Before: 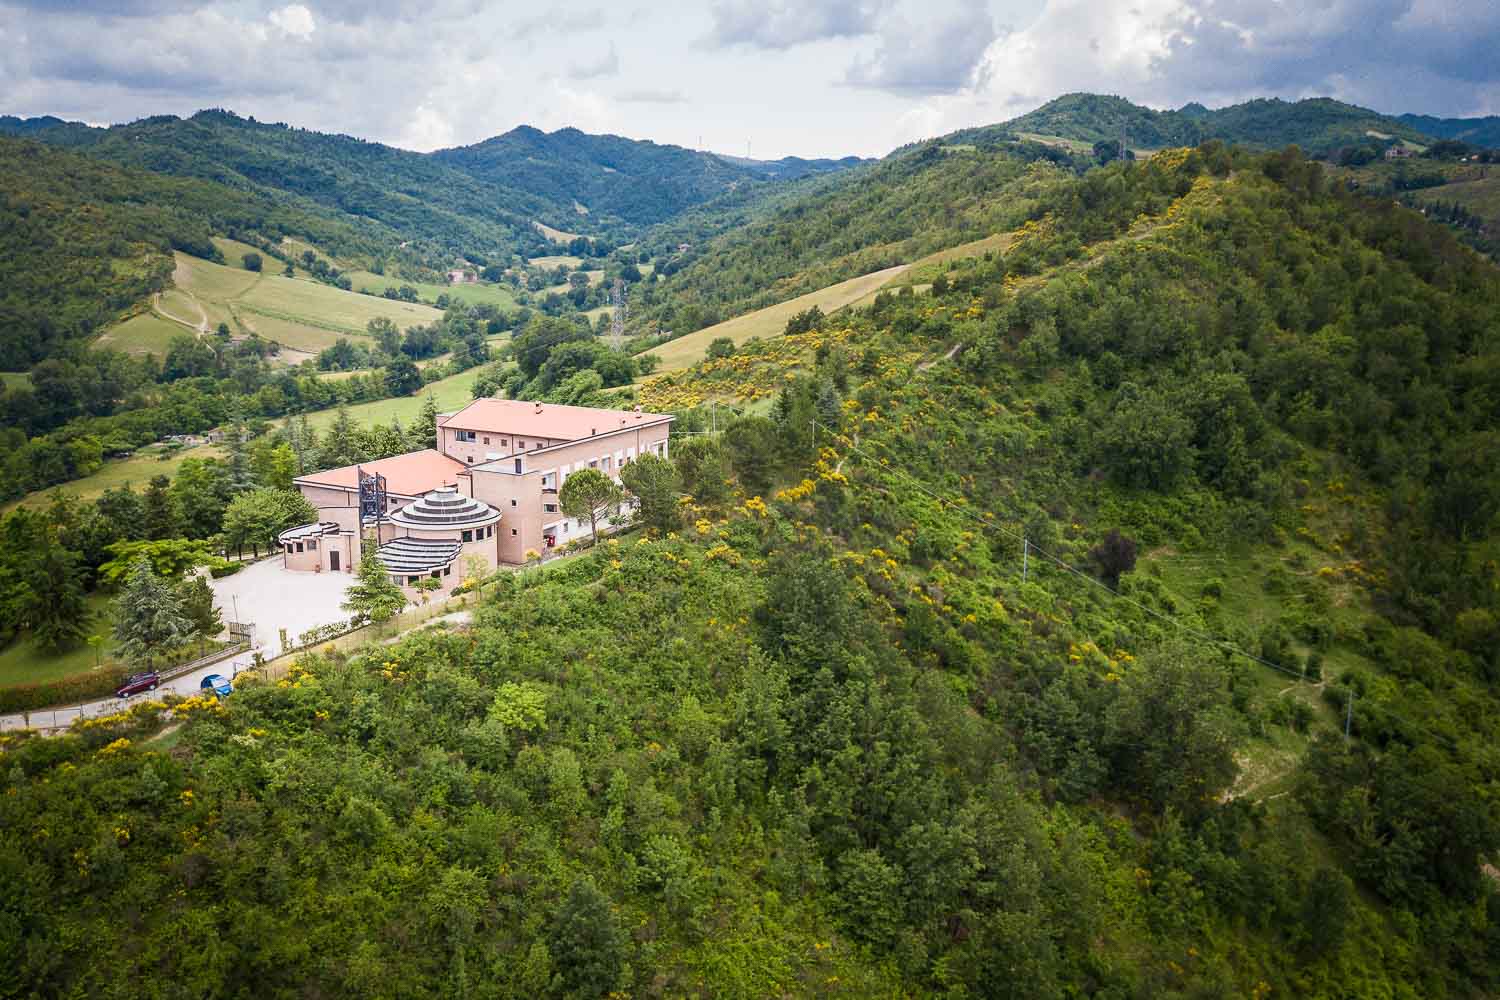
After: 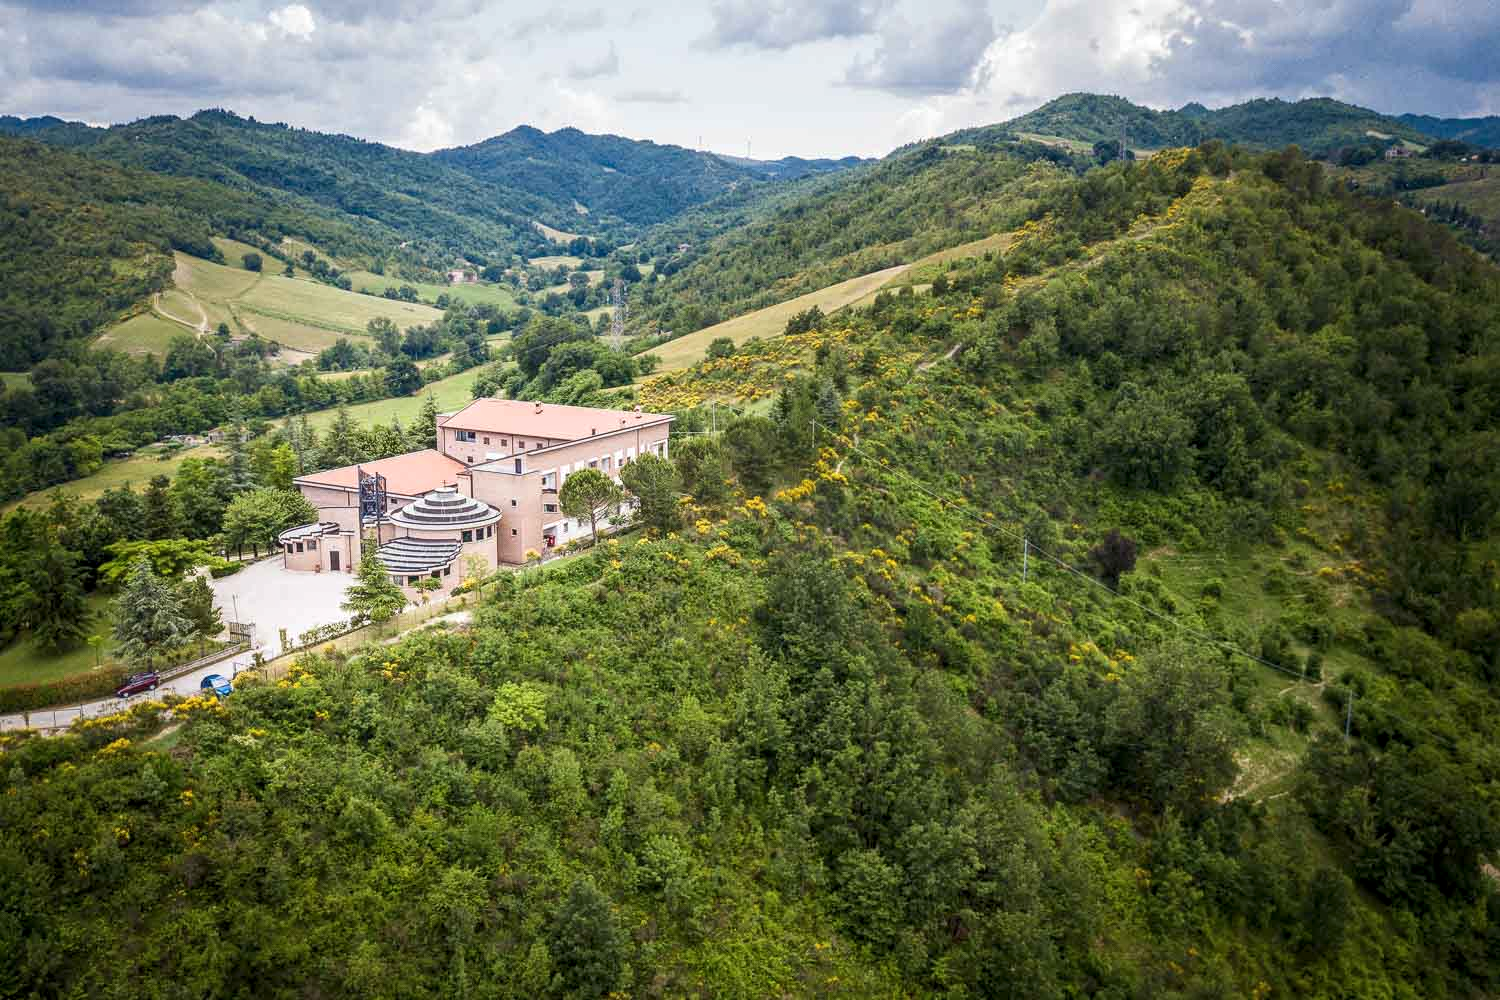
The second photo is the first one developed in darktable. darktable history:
color correction: highlights a* -0.219, highlights b* -0.118
local contrast: on, module defaults
